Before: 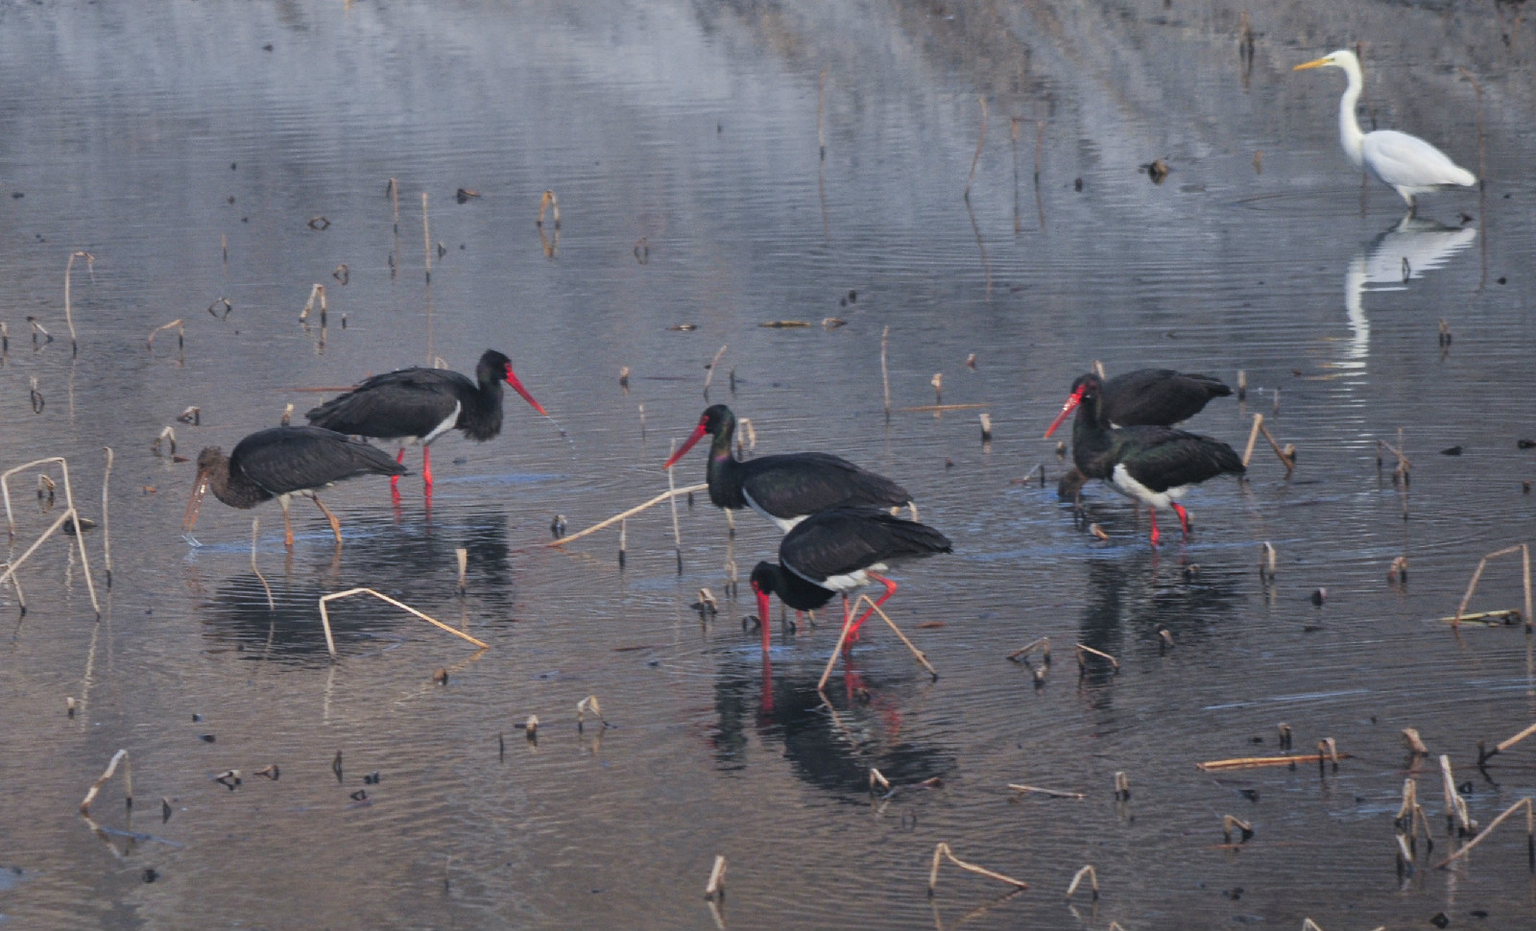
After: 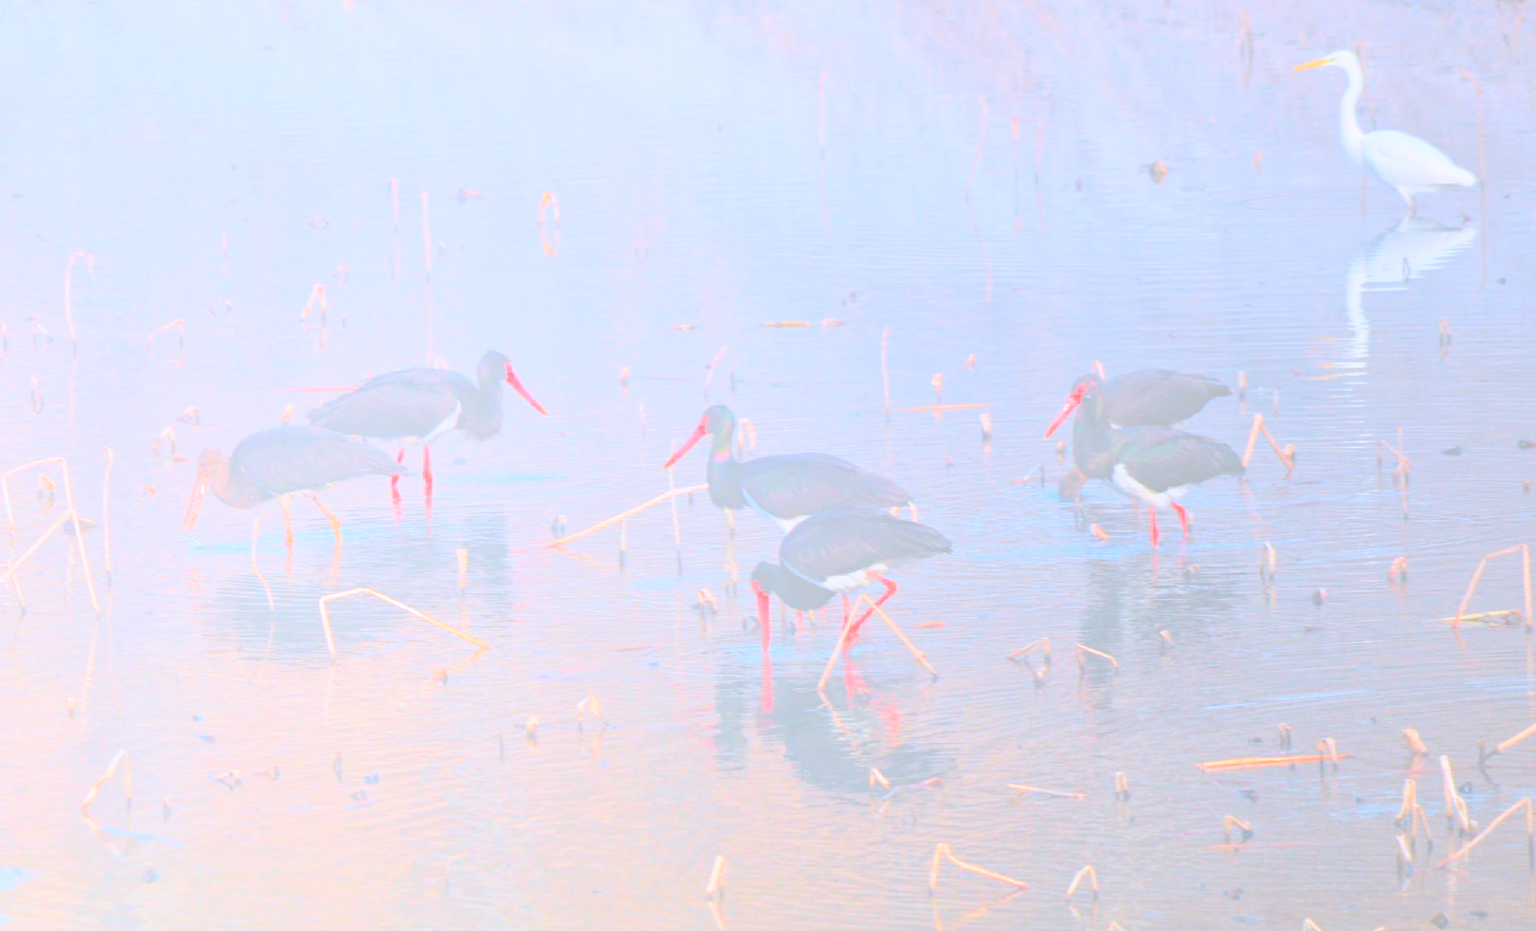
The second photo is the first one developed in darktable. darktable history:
contrast brightness saturation: saturation 0.1
exposure: black level correction -0.002, exposure 0.54 EV, compensate highlight preservation false
bloom: size 85%, threshold 5%, strength 85%
graduated density: hue 238.83°, saturation 50%
haze removal: compatibility mode true, adaptive false
